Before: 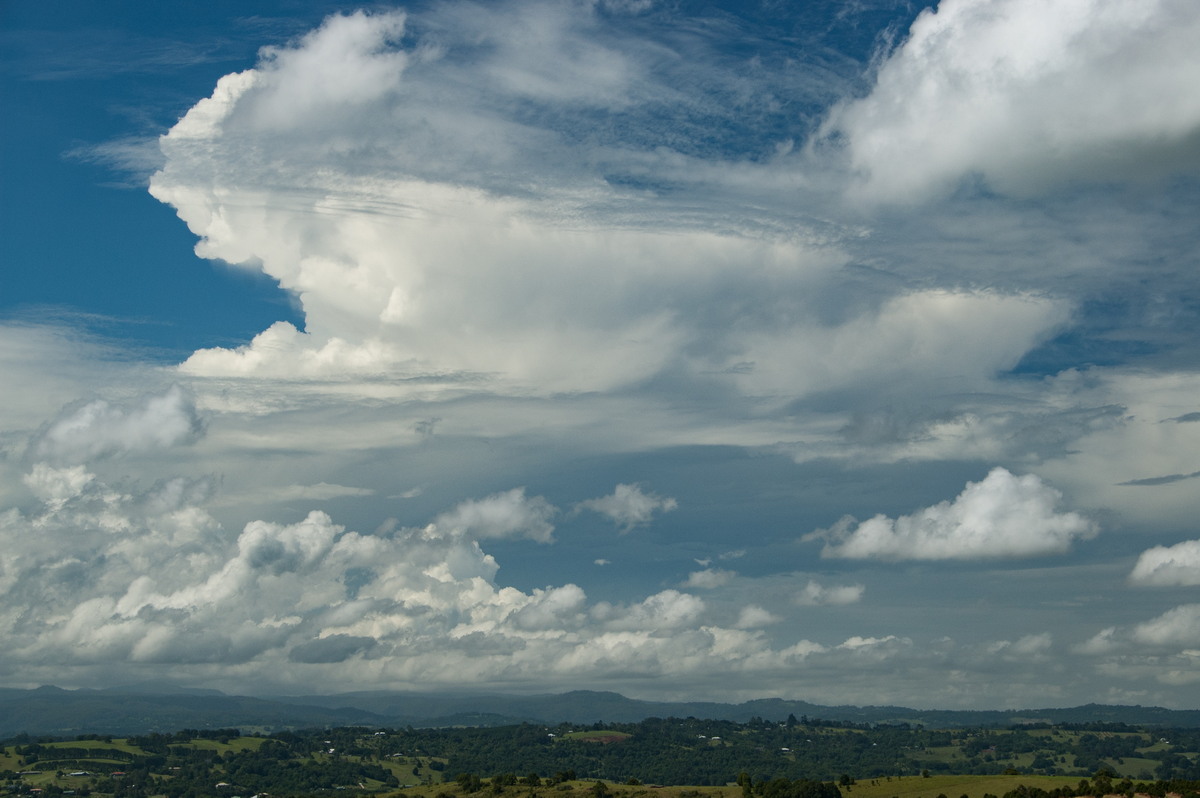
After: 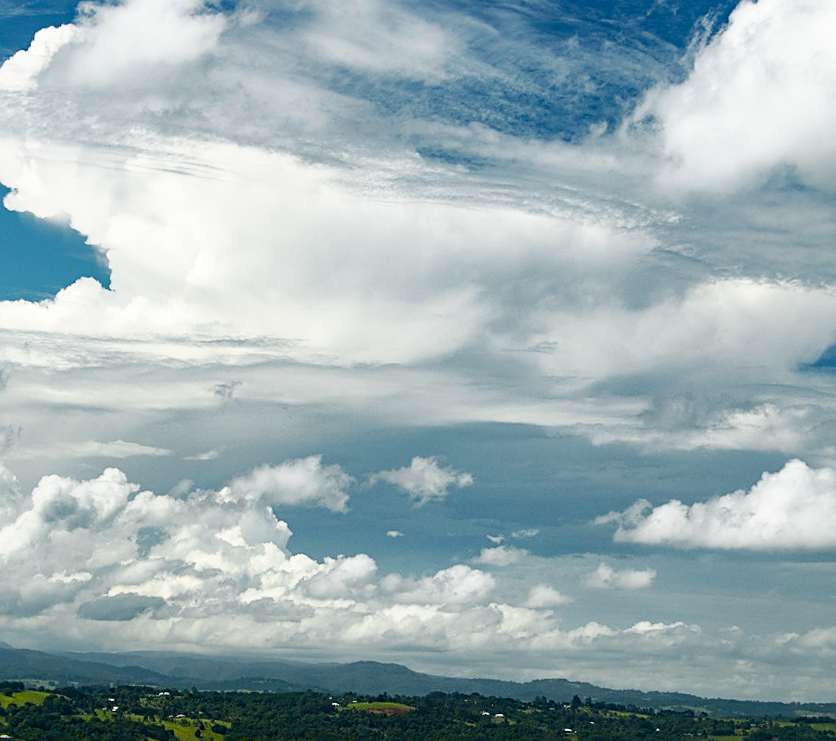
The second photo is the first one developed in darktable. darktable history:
tone equalizer: on, module defaults
crop and rotate: angle -2.91°, left 14.096%, top 0.029%, right 10.923%, bottom 0.05%
color zones: curves: ch0 [(0, 0.511) (0.143, 0.531) (0.286, 0.56) (0.429, 0.5) (0.571, 0.5) (0.714, 0.5) (0.857, 0.5) (1, 0.5)]; ch1 [(0, 0.525) (0.143, 0.705) (0.286, 0.715) (0.429, 0.35) (0.571, 0.35) (0.714, 0.35) (0.857, 0.4) (1, 0.4)]; ch2 [(0, 0.572) (0.143, 0.512) (0.286, 0.473) (0.429, 0.45) (0.571, 0.5) (0.714, 0.5) (0.857, 0.518) (1, 0.518)]
contrast brightness saturation: contrast 0.066, brightness -0.132, saturation 0.047
base curve: curves: ch0 [(0, 0) (0.007, 0.004) (0.027, 0.03) (0.046, 0.07) (0.207, 0.54) (0.442, 0.872) (0.673, 0.972) (1, 1)], preserve colors none
sharpen: on, module defaults
shadows and highlights: on, module defaults
